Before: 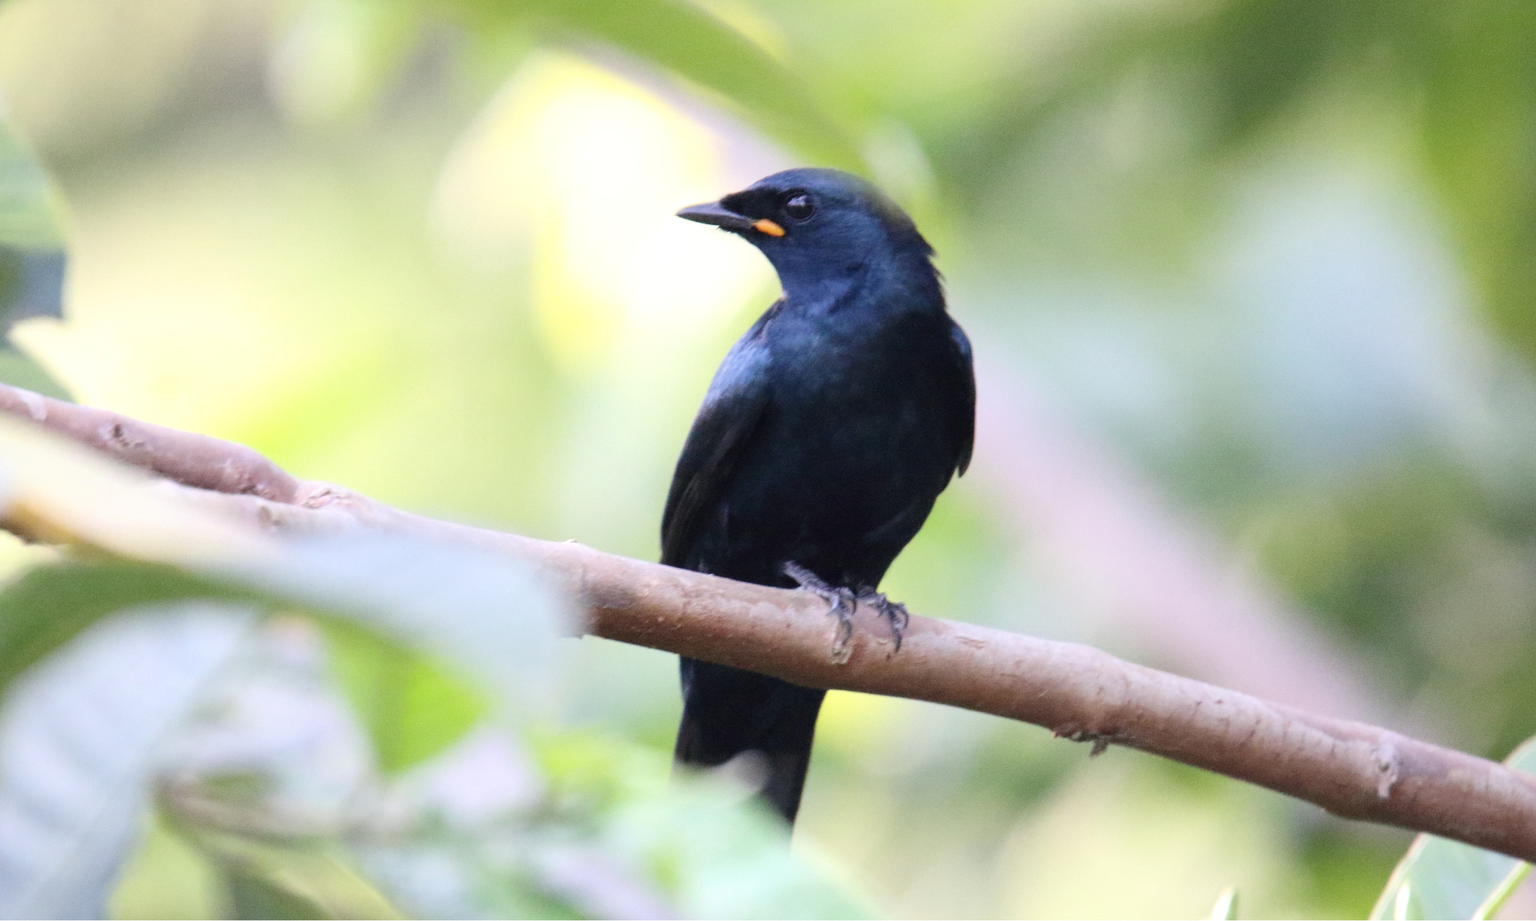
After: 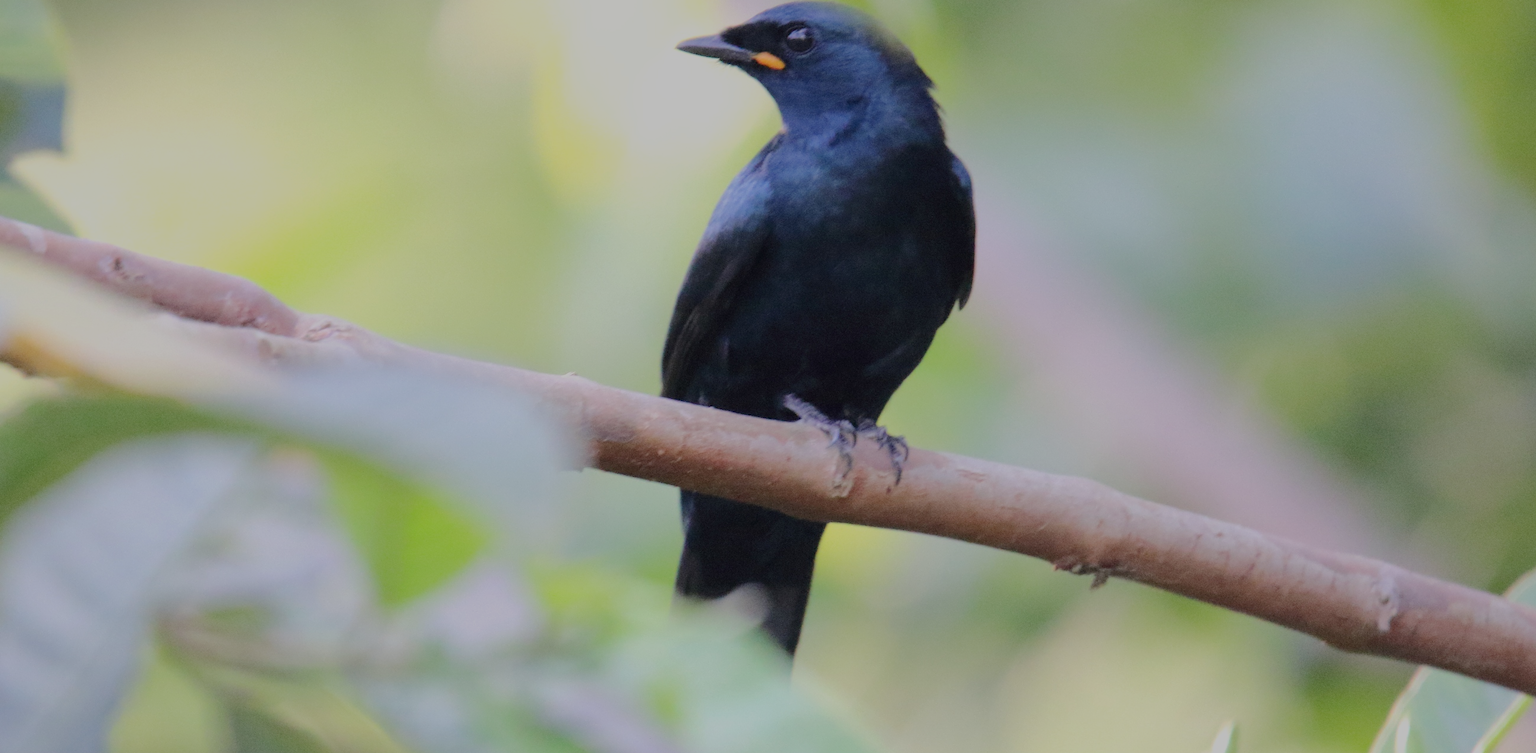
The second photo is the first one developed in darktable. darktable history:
tone equalizer: -8 EV -0.015 EV, -7 EV 0.036 EV, -6 EV -0.007 EV, -5 EV 0.007 EV, -4 EV -0.043 EV, -3 EV -0.235 EV, -2 EV -0.66 EV, -1 EV -0.961 EV, +0 EV -0.953 EV, edges refinement/feathering 500, mask exposure compensation -1.57 EV, preserve details no
crop and rotate: top 18.213%
